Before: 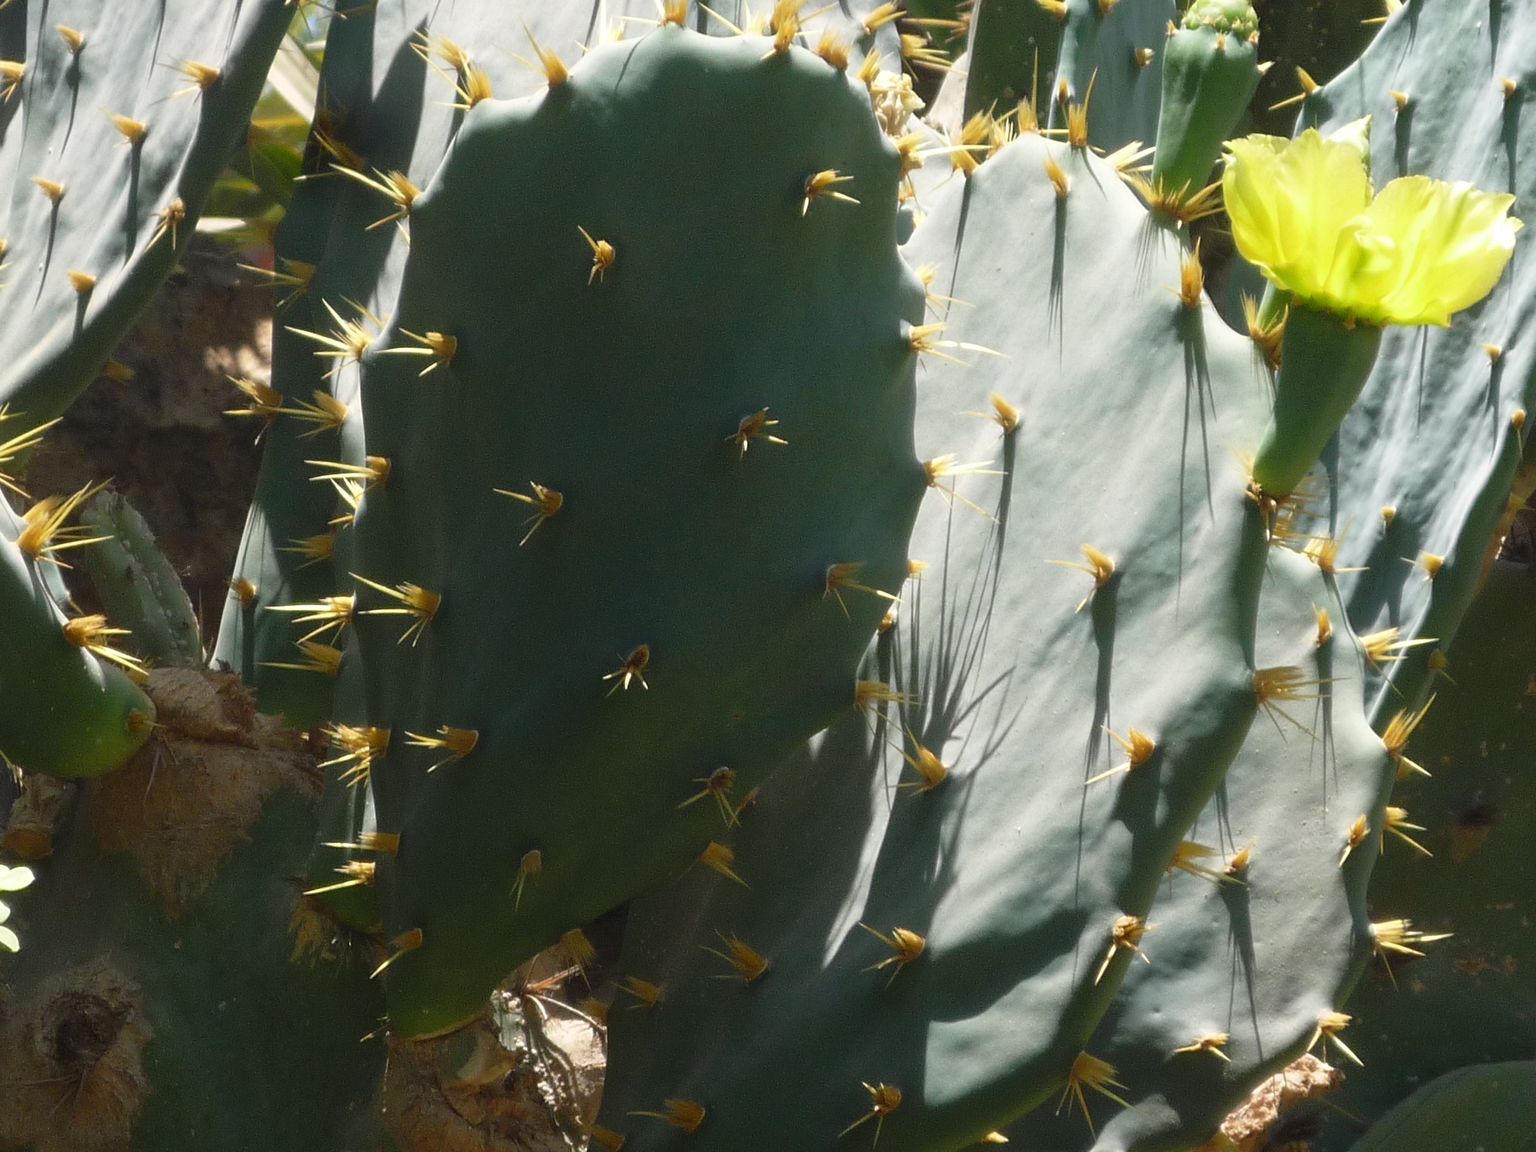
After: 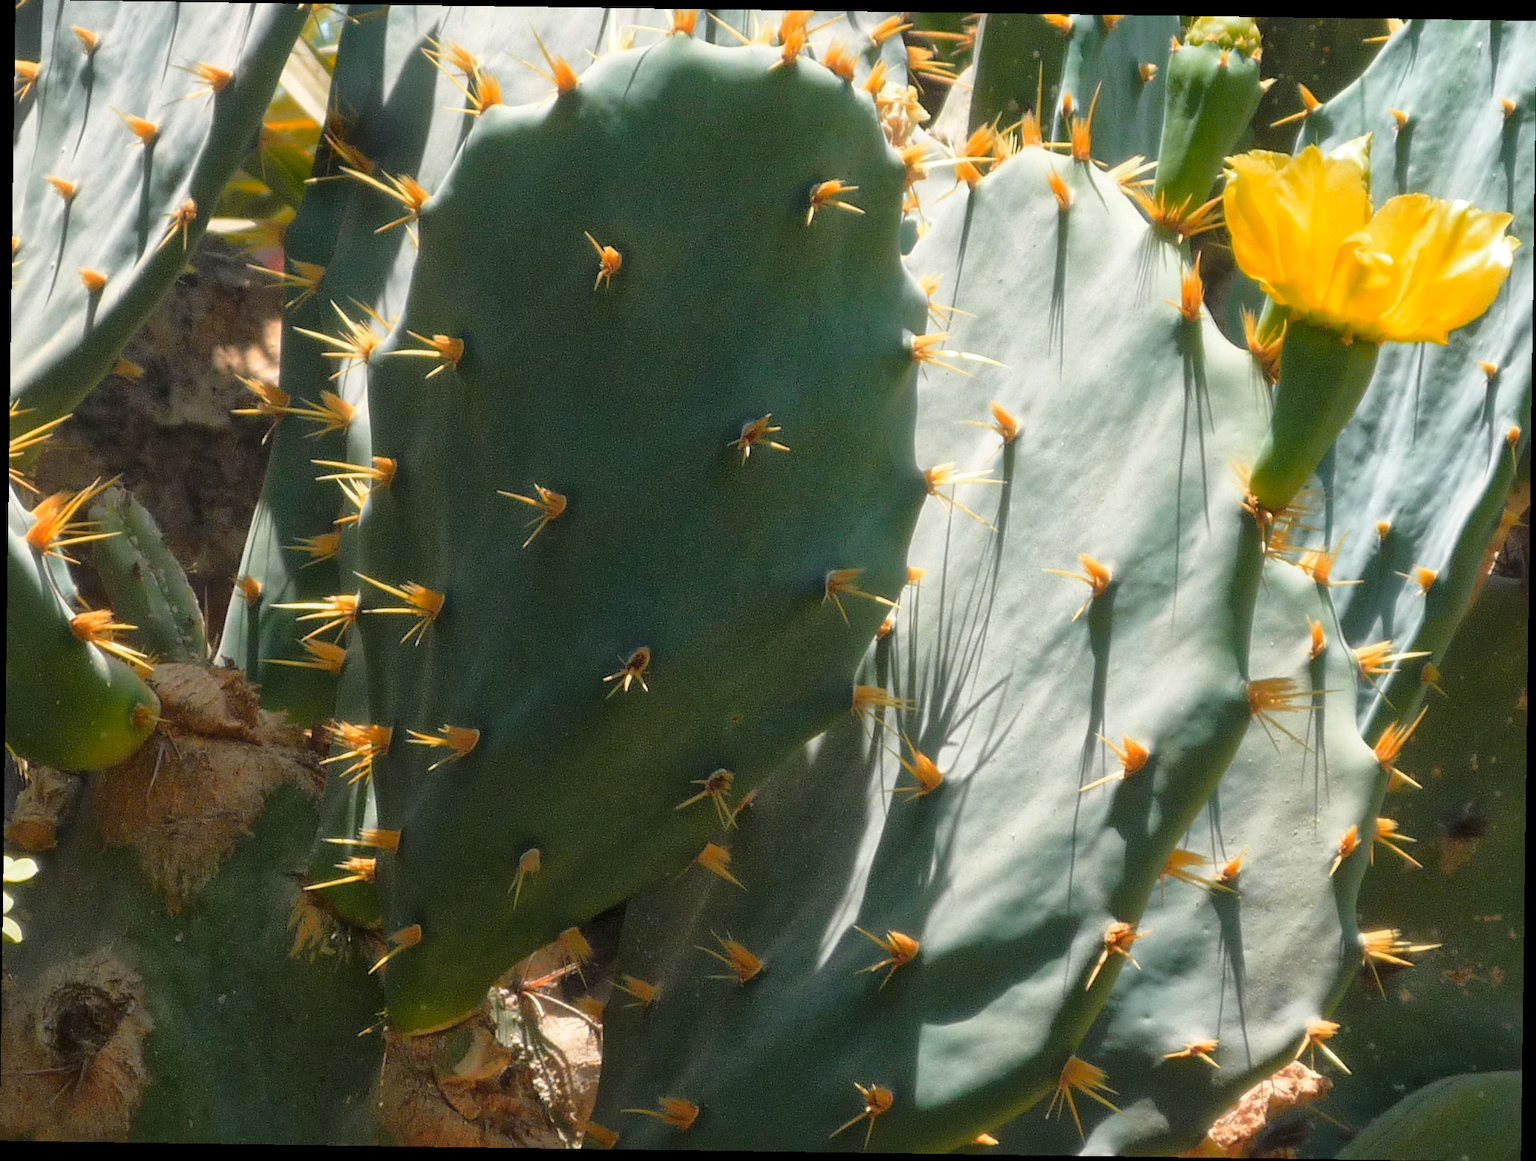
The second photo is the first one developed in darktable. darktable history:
contrast brightness saturation: saturation -0.05
global tonemap: drago (1, 100), detail 1
color zones: curves: ch0 [(0.473, 0.374) (0.742, 0.784)]; ch1 [(0.354, 0.737) (0.742, 0.705)]; ch2 [(0.318, 0.421) (0.758, 0.532)]
tone equalizer: on, module defaults
rotate and perspective: rotation 0.8°, automatic cropping off
